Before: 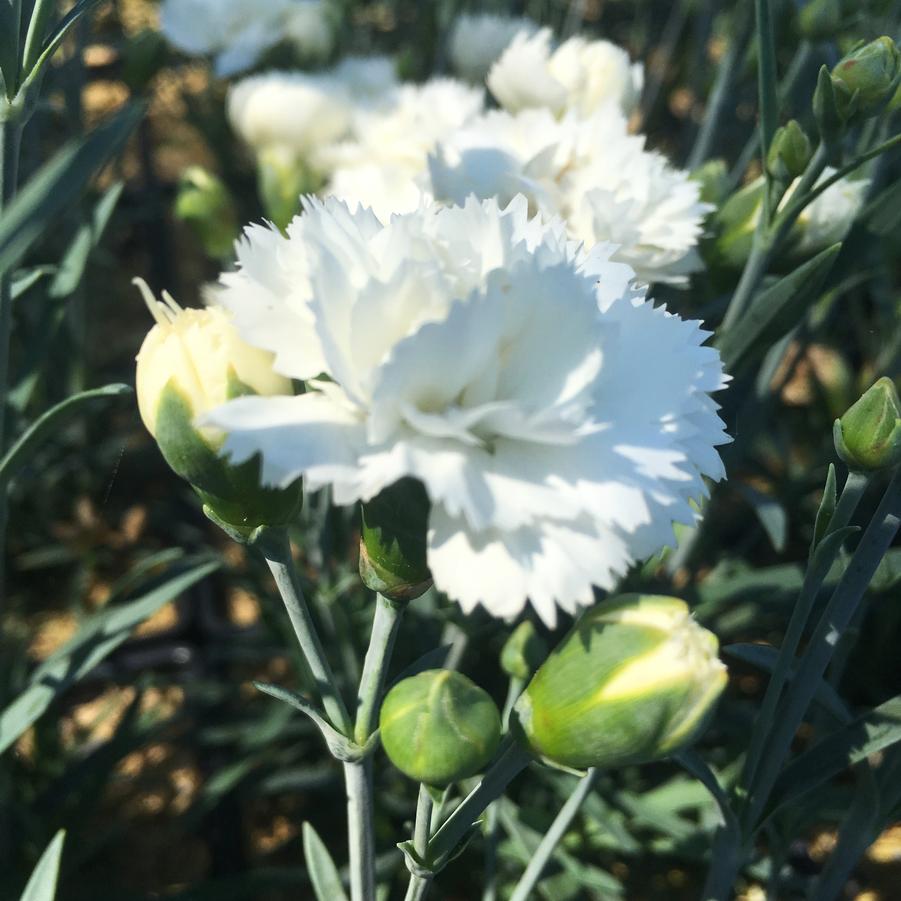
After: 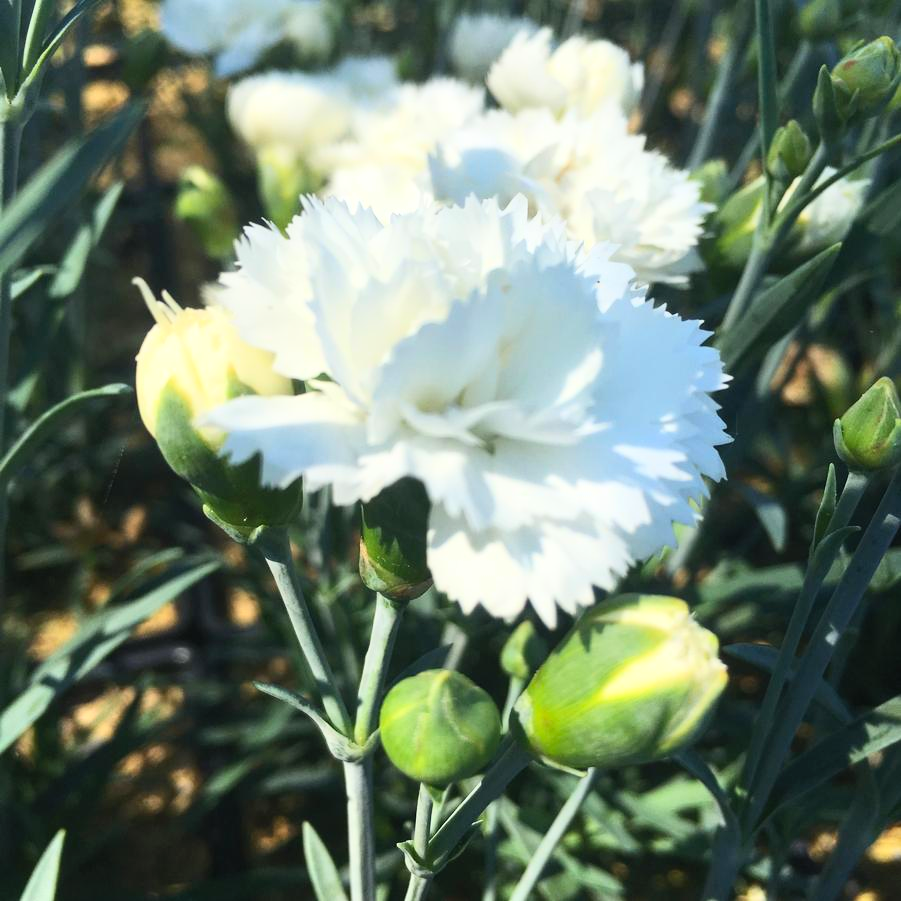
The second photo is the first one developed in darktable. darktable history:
contrast brightness saturation: contrast 0.2, brightness 0.166, saturation 0.224
